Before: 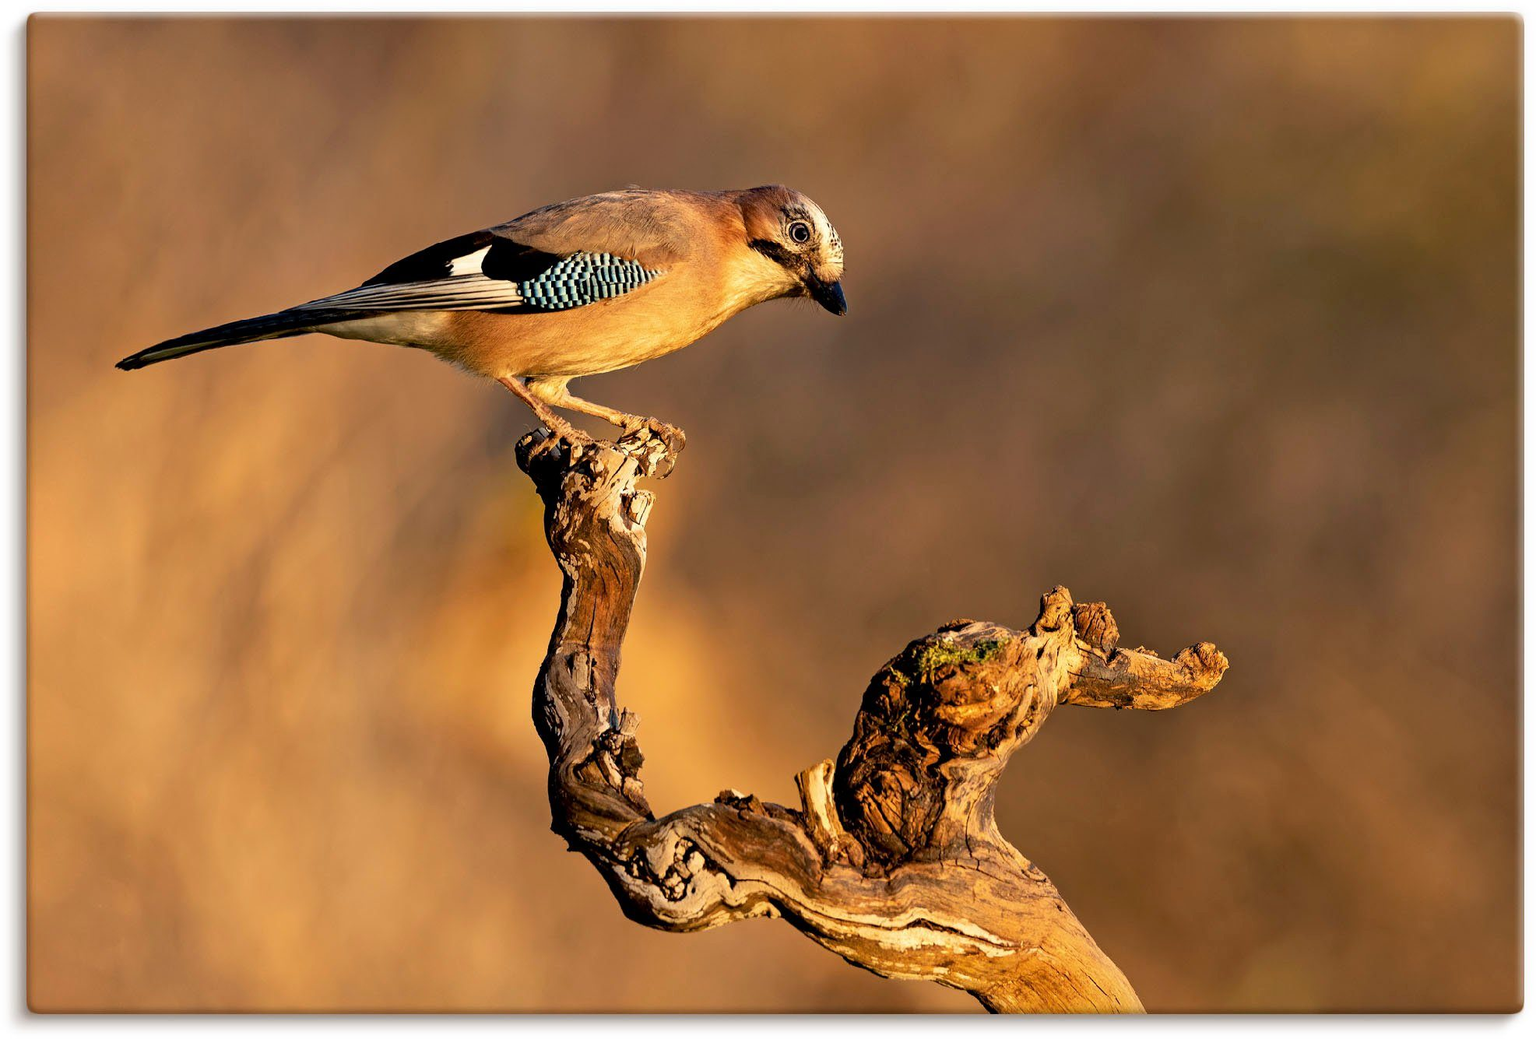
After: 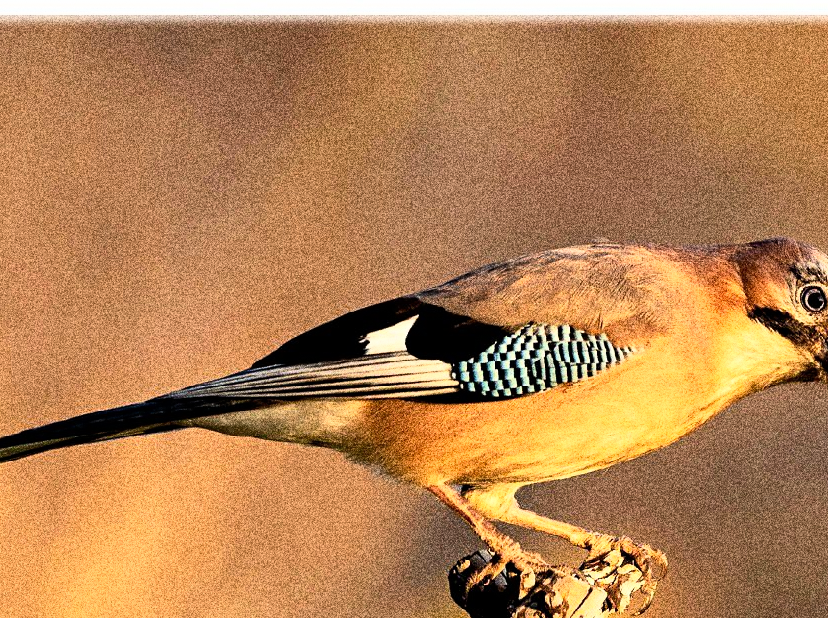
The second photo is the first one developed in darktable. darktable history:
grain: coarseness 30.02 ISO, strength 100%
crop and rotate: left 10.817%, top 0.062%, right 47.194%, bottom 53.626%
base curve: curves: ch0 [(0, 0) (0.005, 0.002) (0.193, 0.295) (0.399, 0.664) (0.75, 0.928) (1, 1)]
